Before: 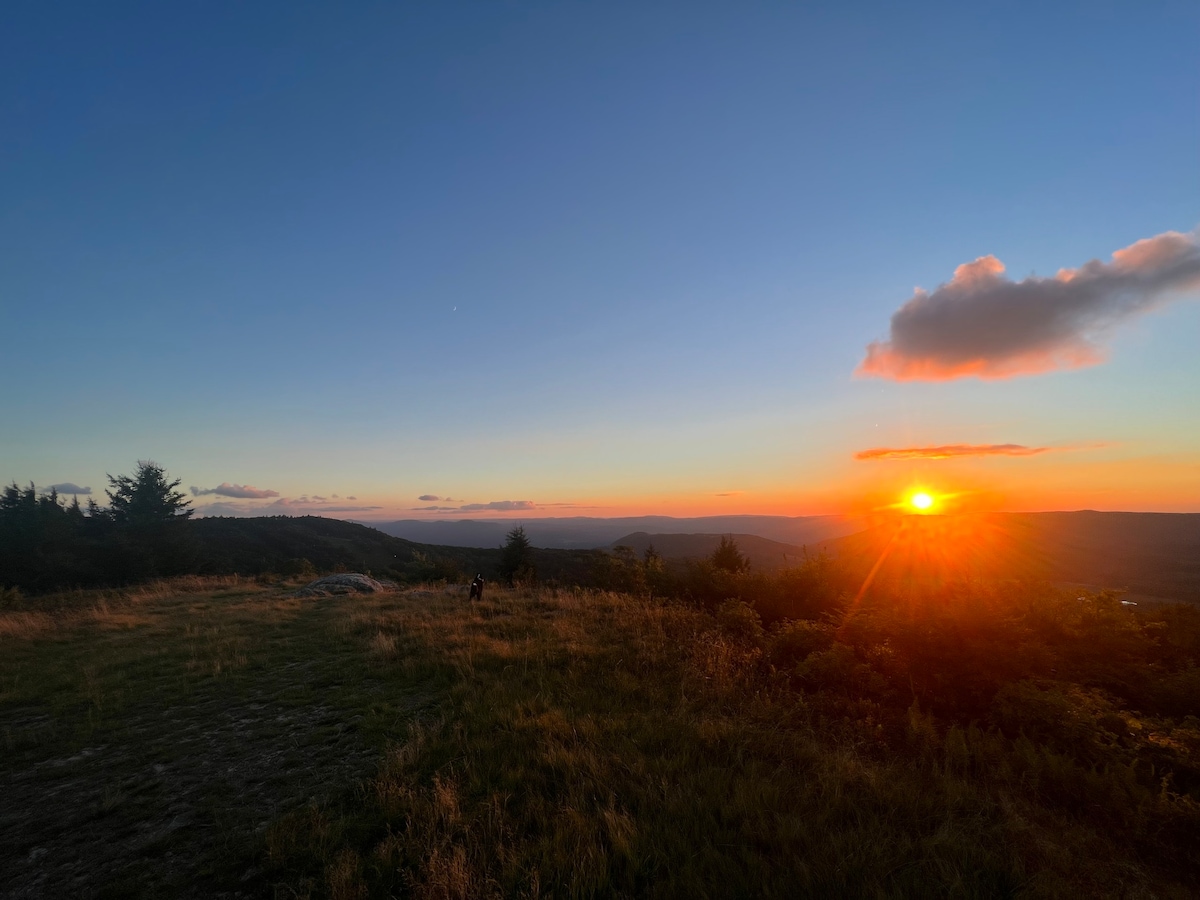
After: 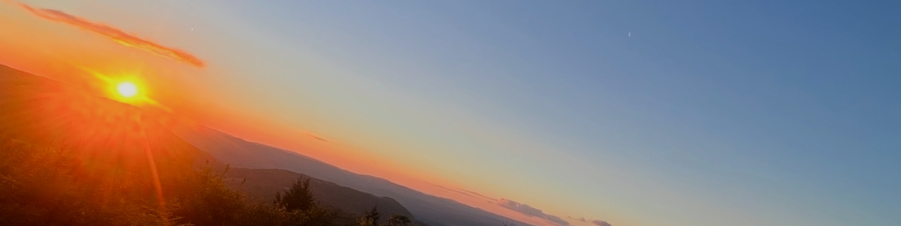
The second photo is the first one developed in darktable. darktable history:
filmic rgb: hardness 4.17
crop and rotate: angle 16.12°, top 30.835%, bottom 35.653%
